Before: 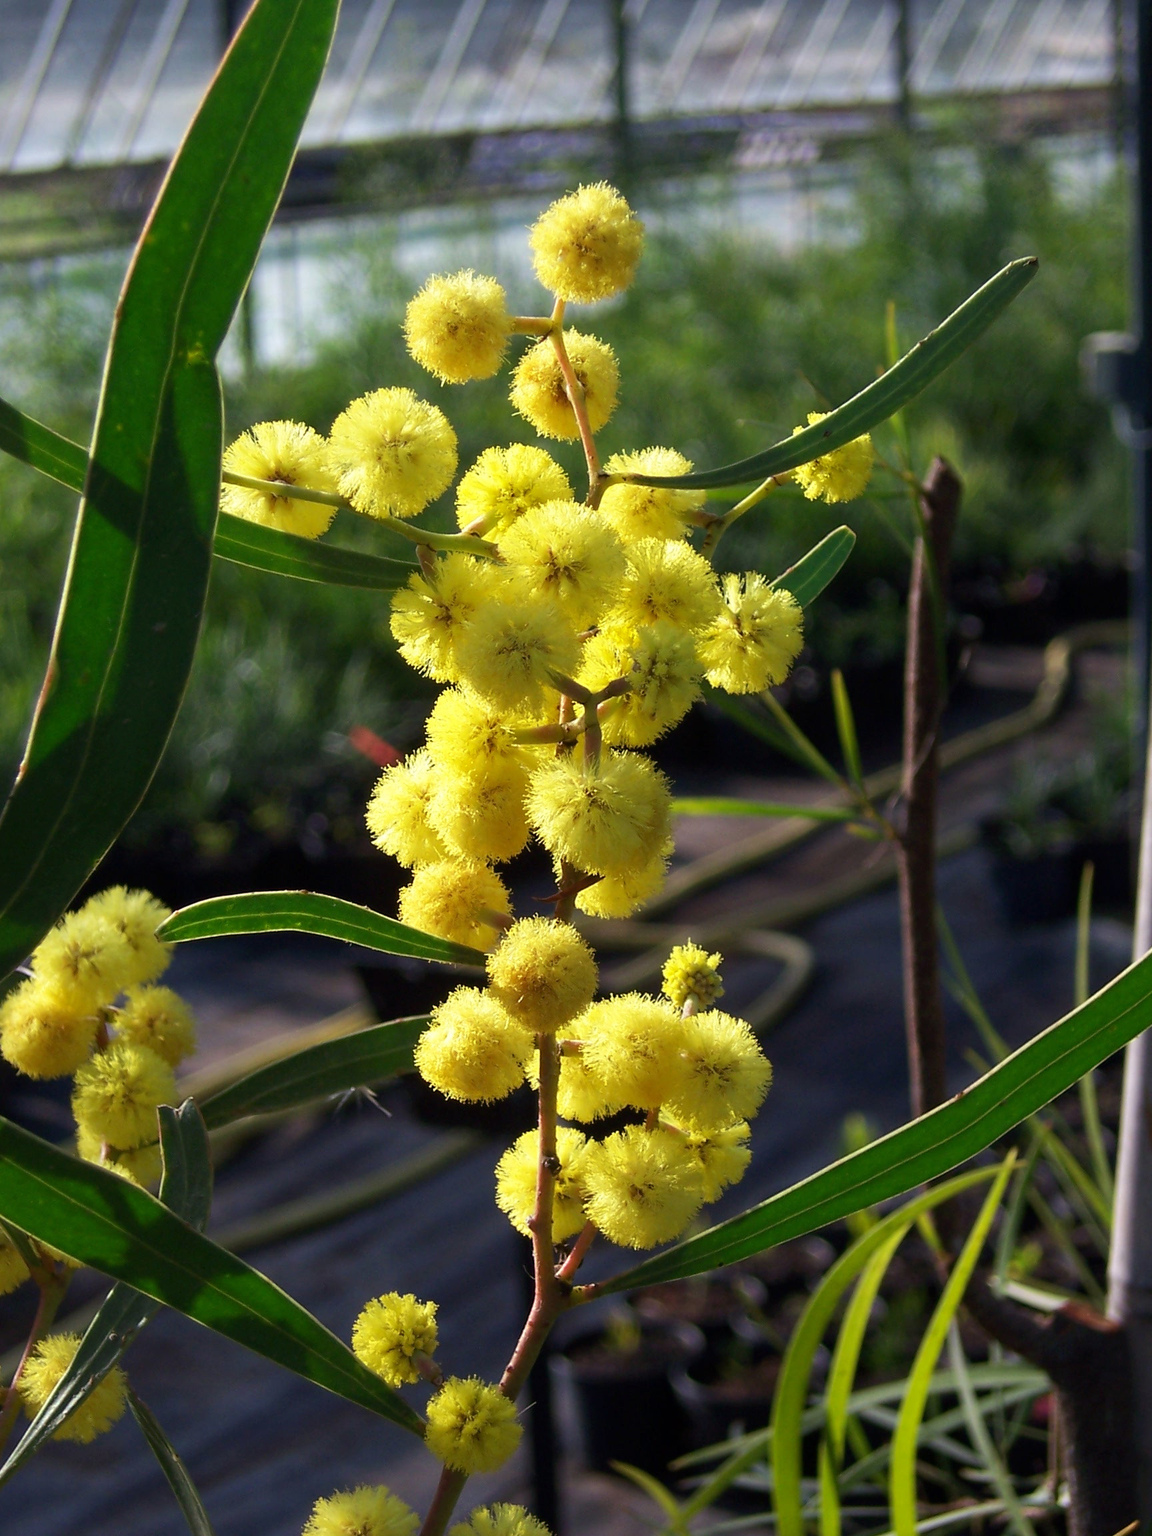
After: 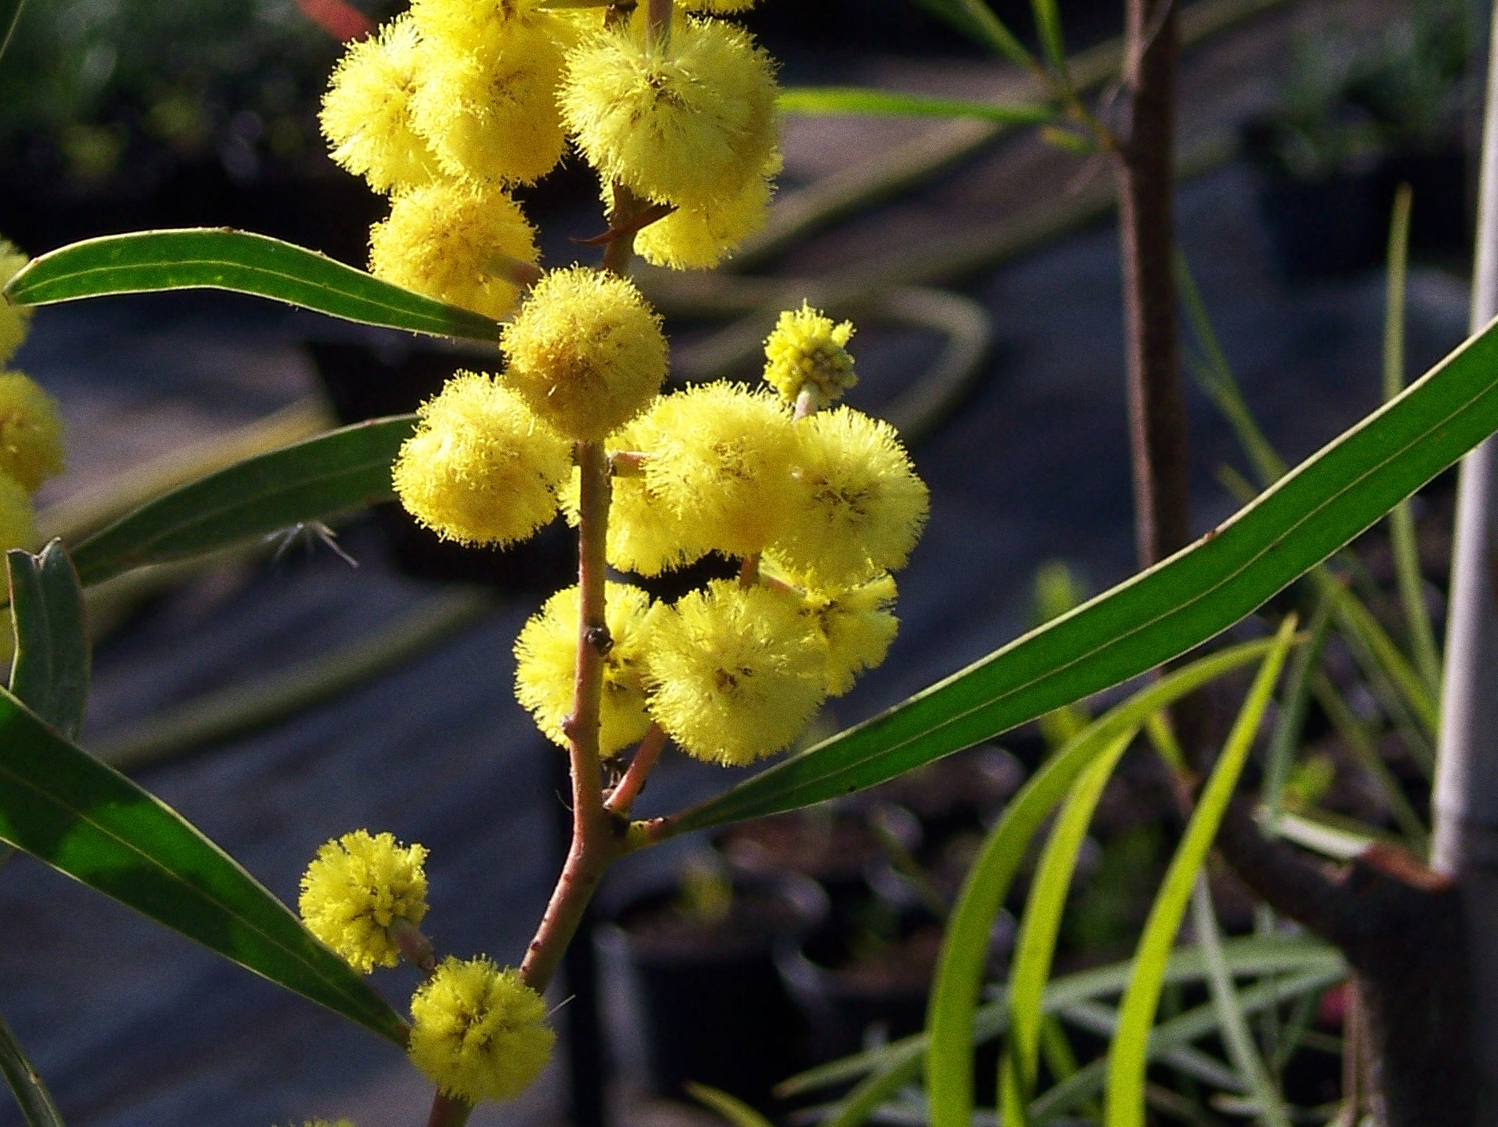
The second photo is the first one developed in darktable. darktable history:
crop and rotate: left 13.306%, top 48.129%, bottom 2.928%
grain: coarseness 0.09 ISO
